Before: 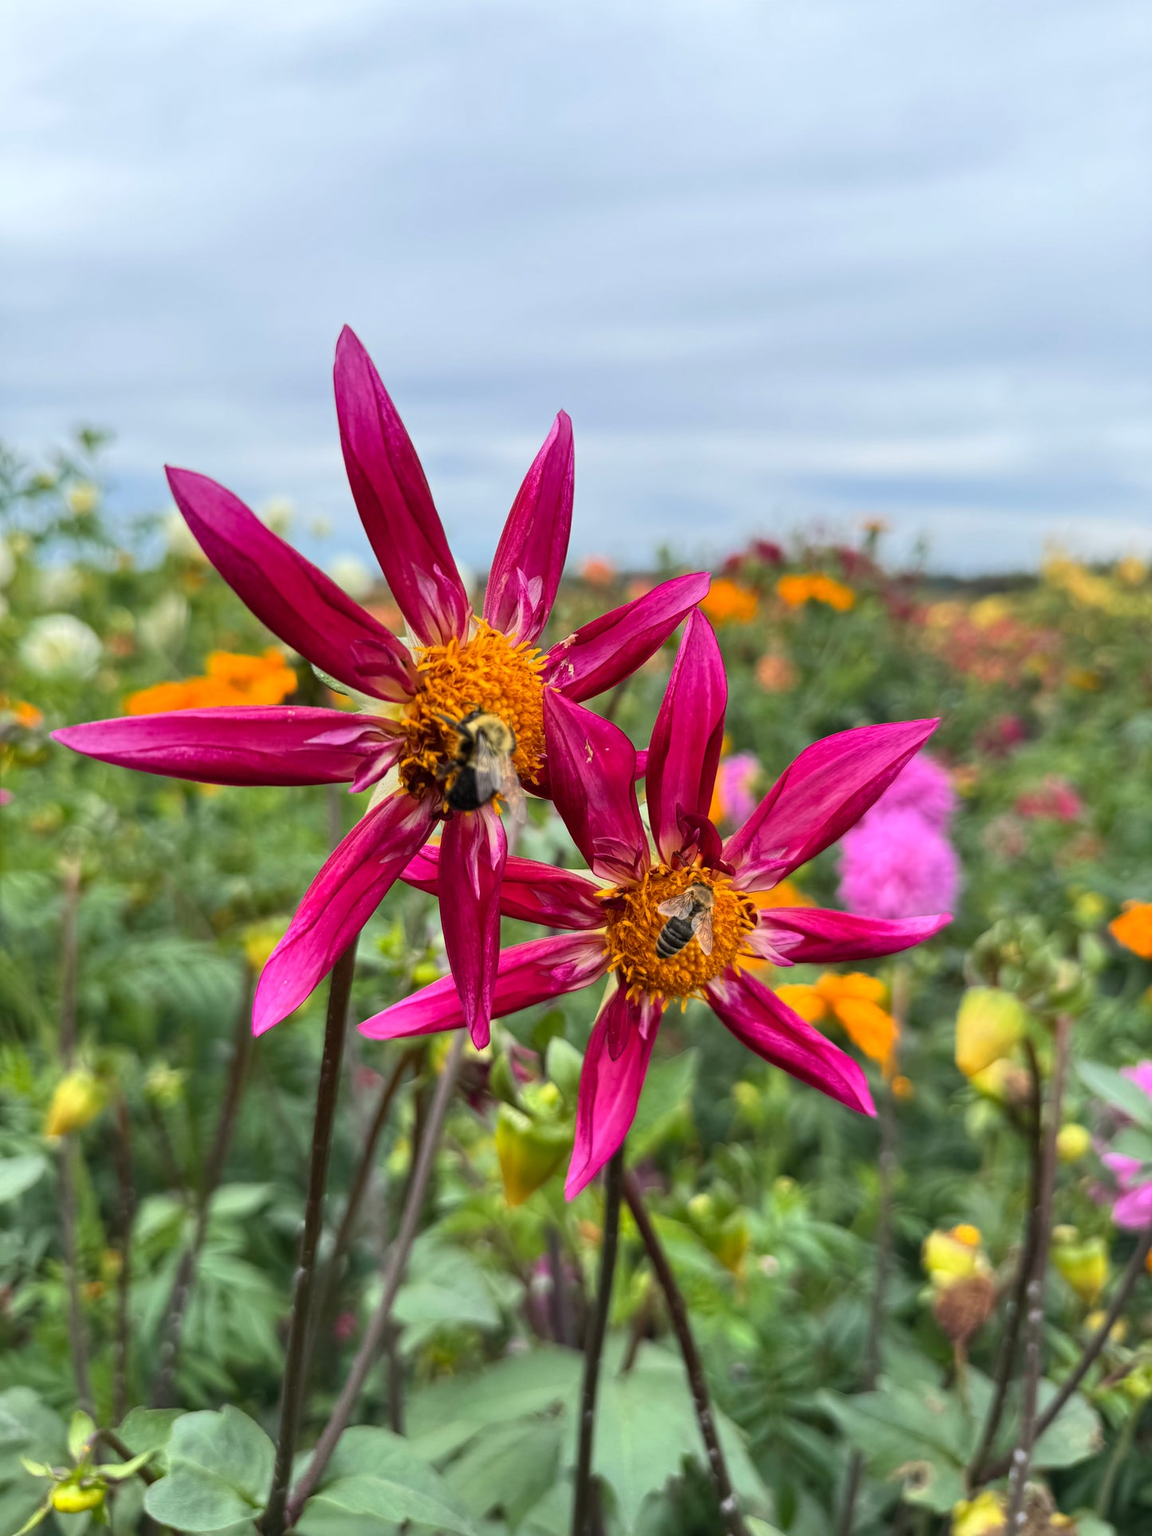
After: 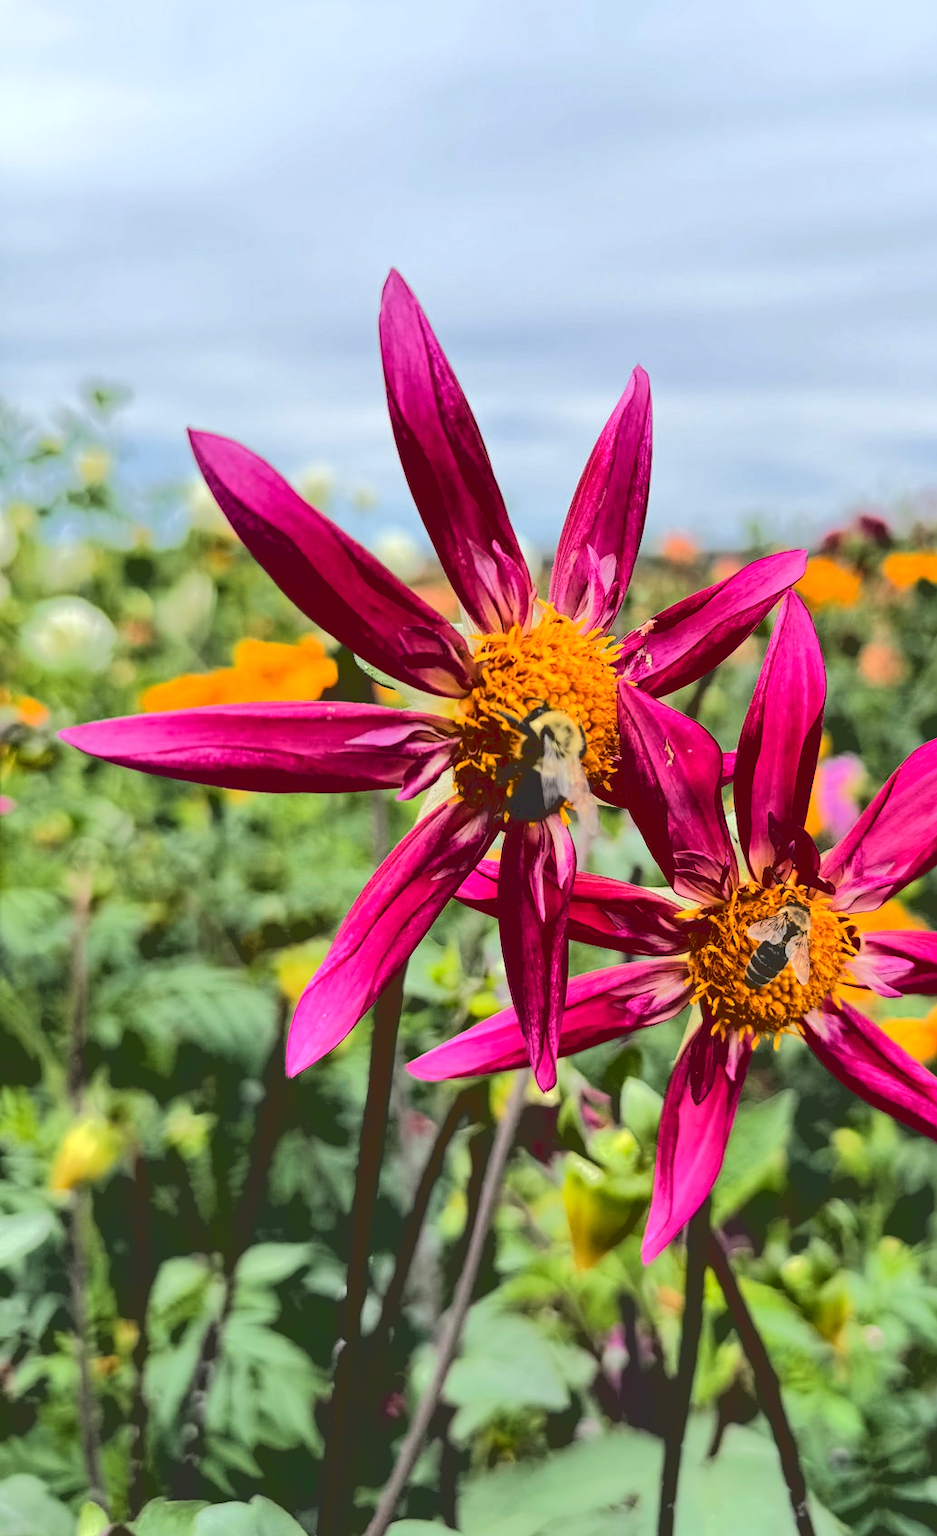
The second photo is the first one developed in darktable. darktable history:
base curve: curves: ch0 [(0.065, 0.026) (0.236, 0.358) (0.53, 0.546) (0.777, 0.841) (0.924, 0.992)], preserve colors average RGB
crop: top 5.803%, right 27.864%, bottom 5.804%
